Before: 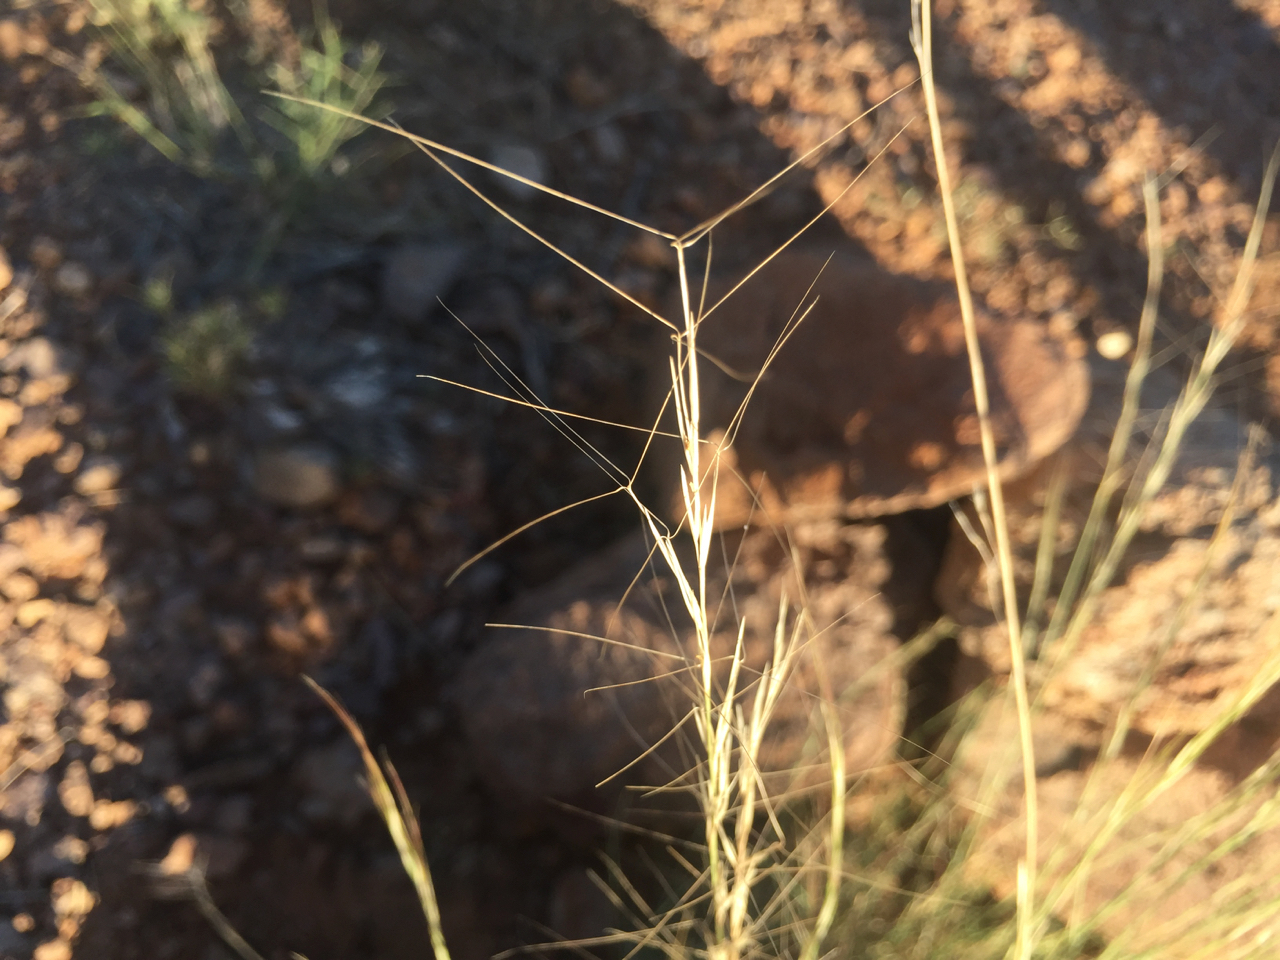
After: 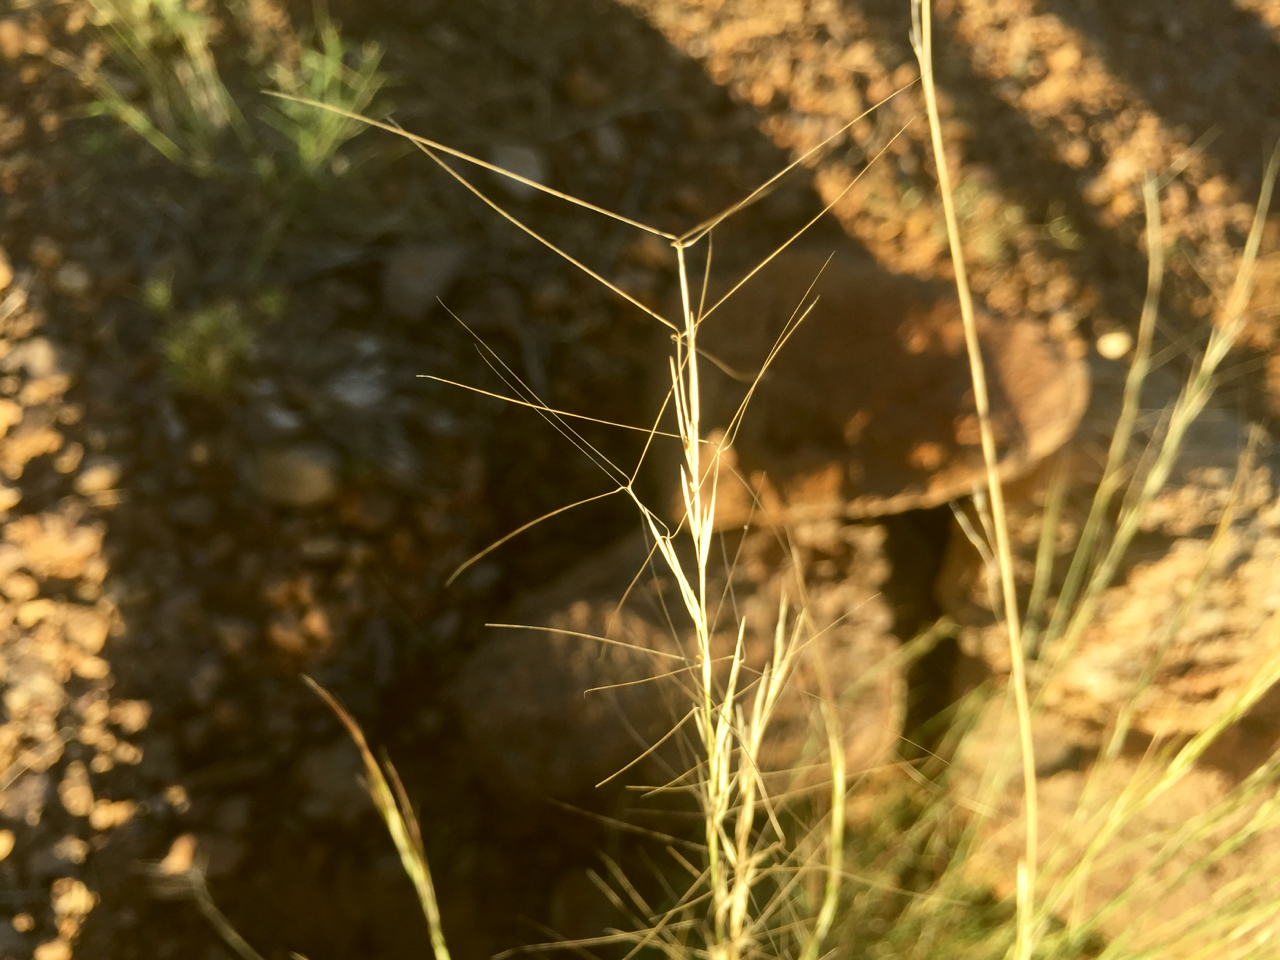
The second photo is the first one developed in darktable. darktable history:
color correction: highlights a* -1.82, highlights b* 9.97, shadows a* 0.844, shadows b* 19.14
